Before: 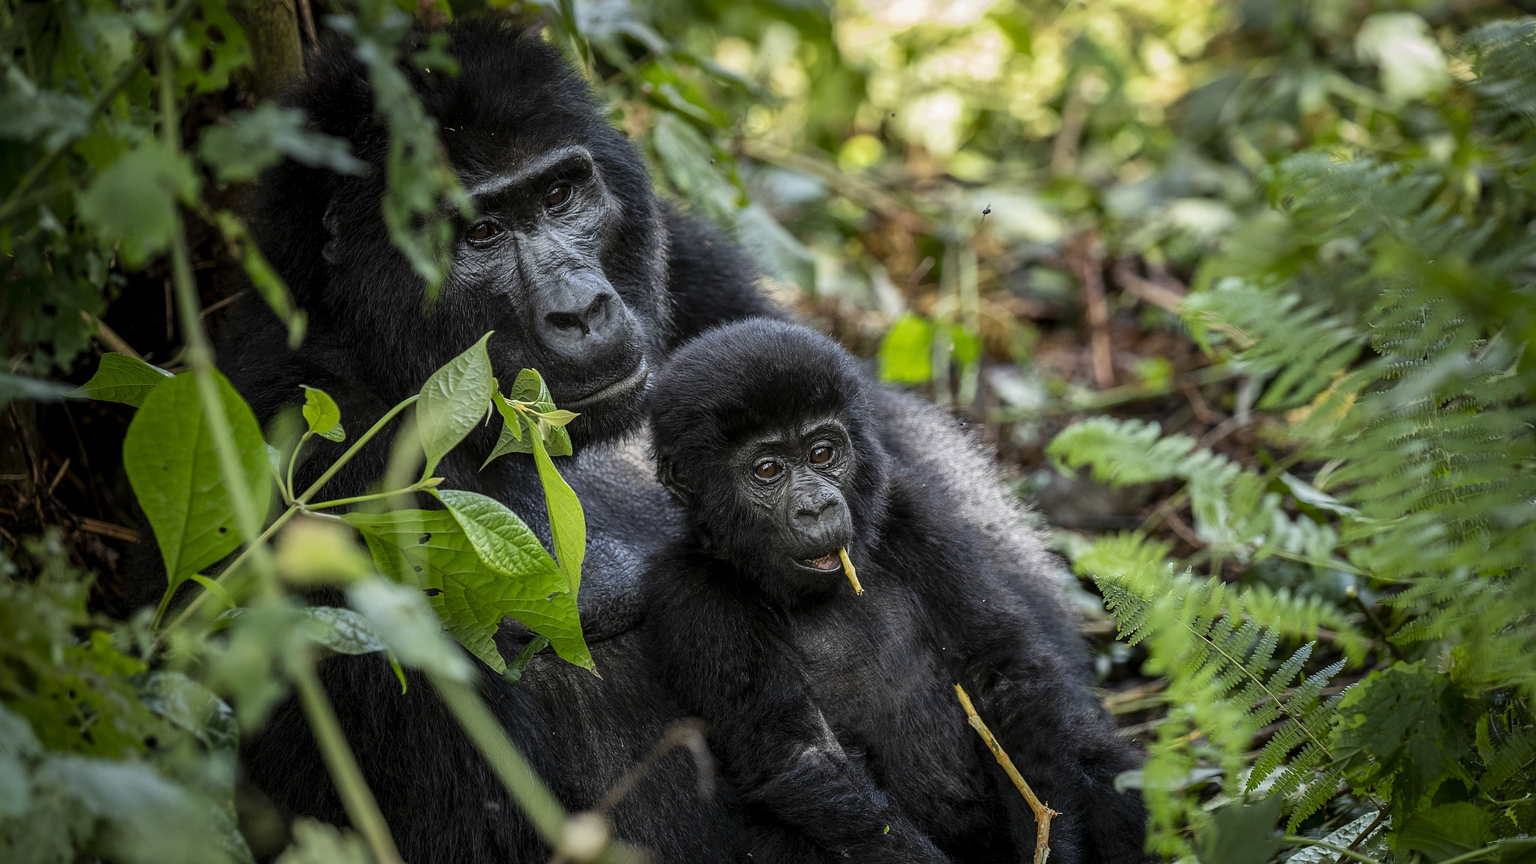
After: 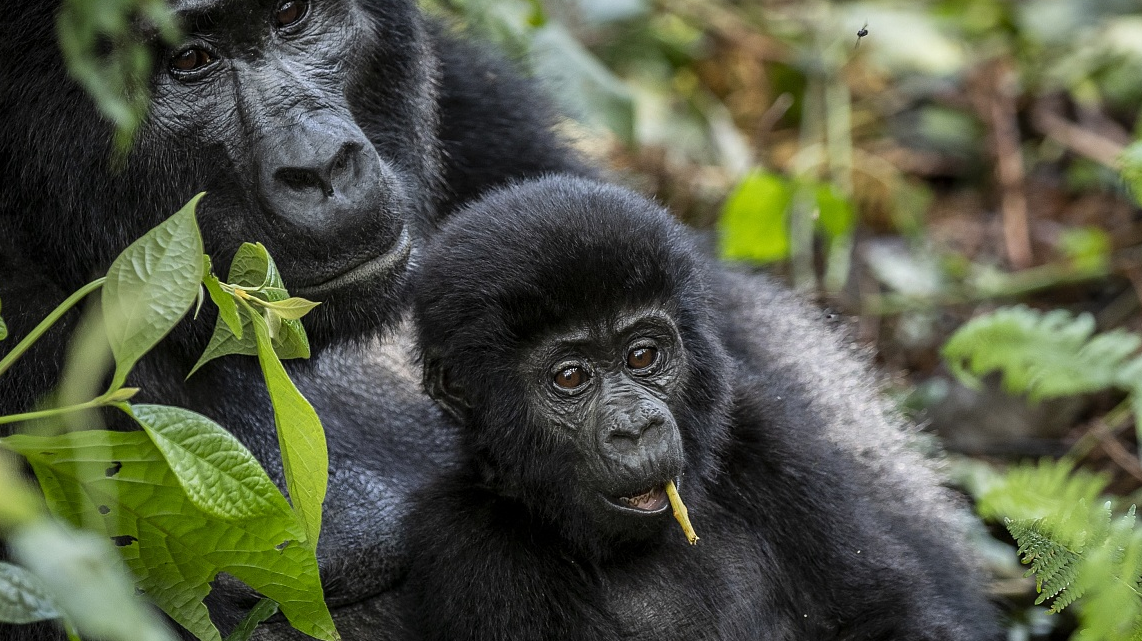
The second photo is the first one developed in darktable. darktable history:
crop and rotate: left 22.148%, top 21.629%, right 22.045%, bottom 22.719%
